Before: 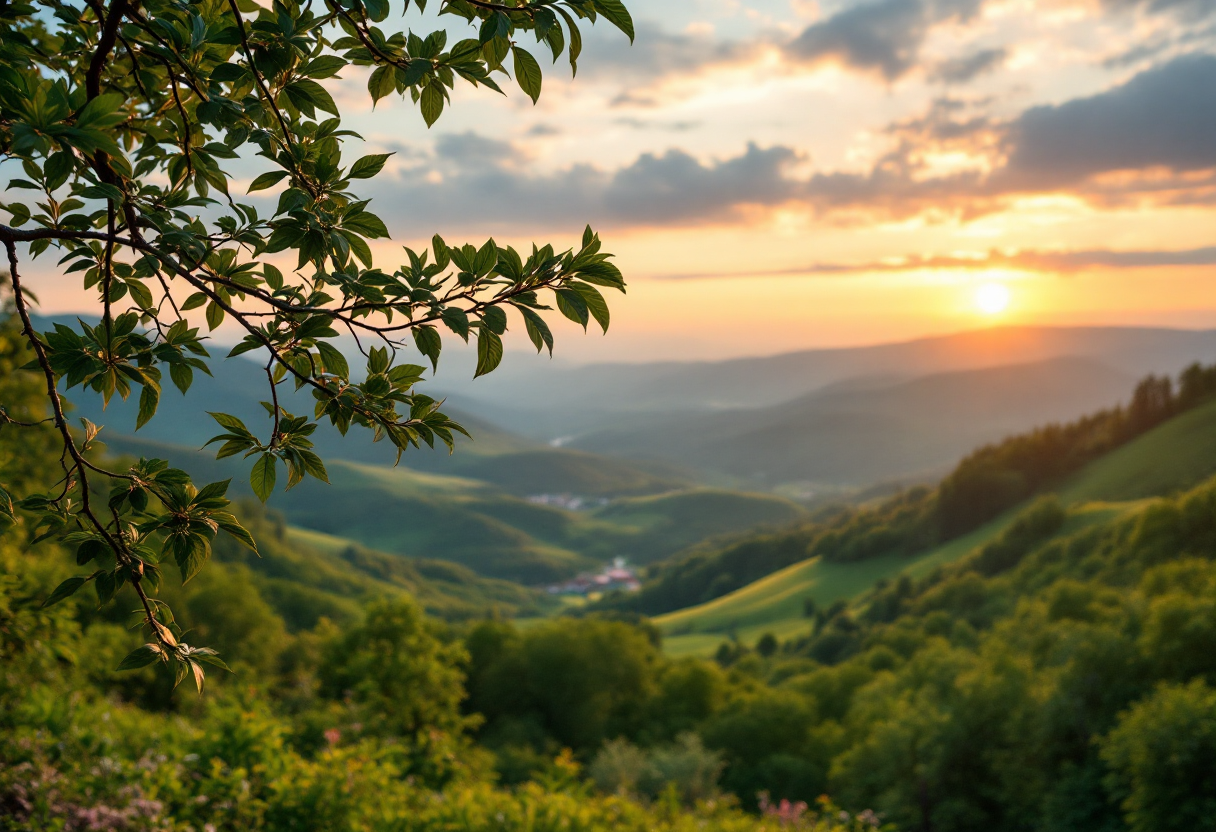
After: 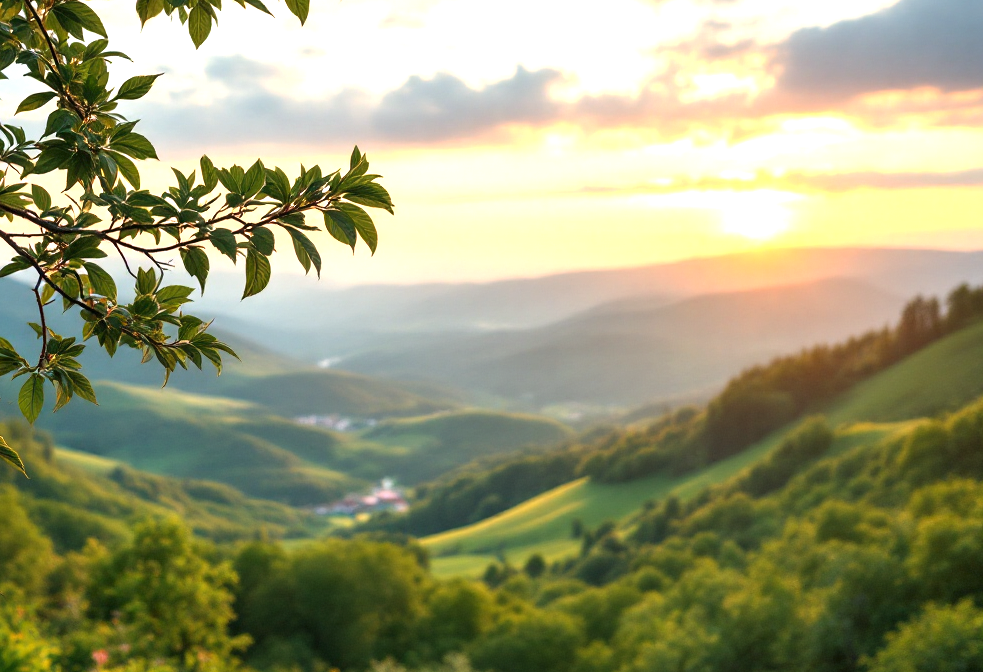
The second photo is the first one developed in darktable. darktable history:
crop: left 19.159%, top 9.58%, bottom 9.58%
exposure: exposure 1 EV, compensate highlight preservation false
